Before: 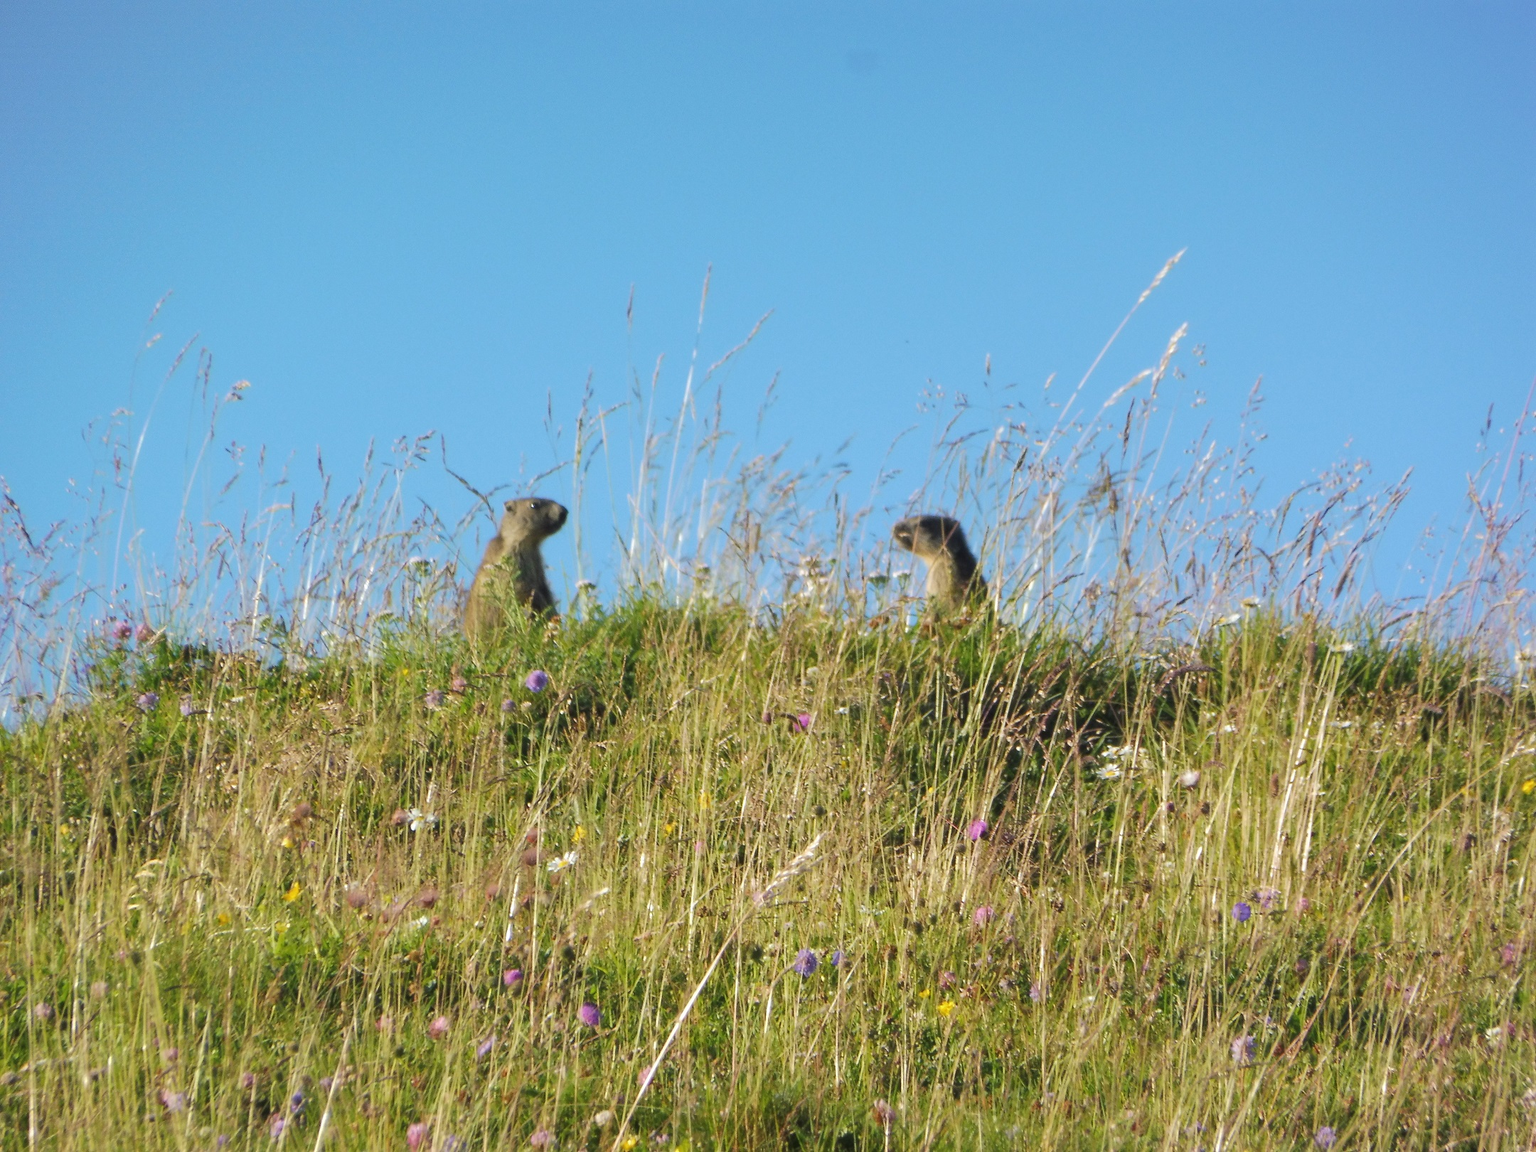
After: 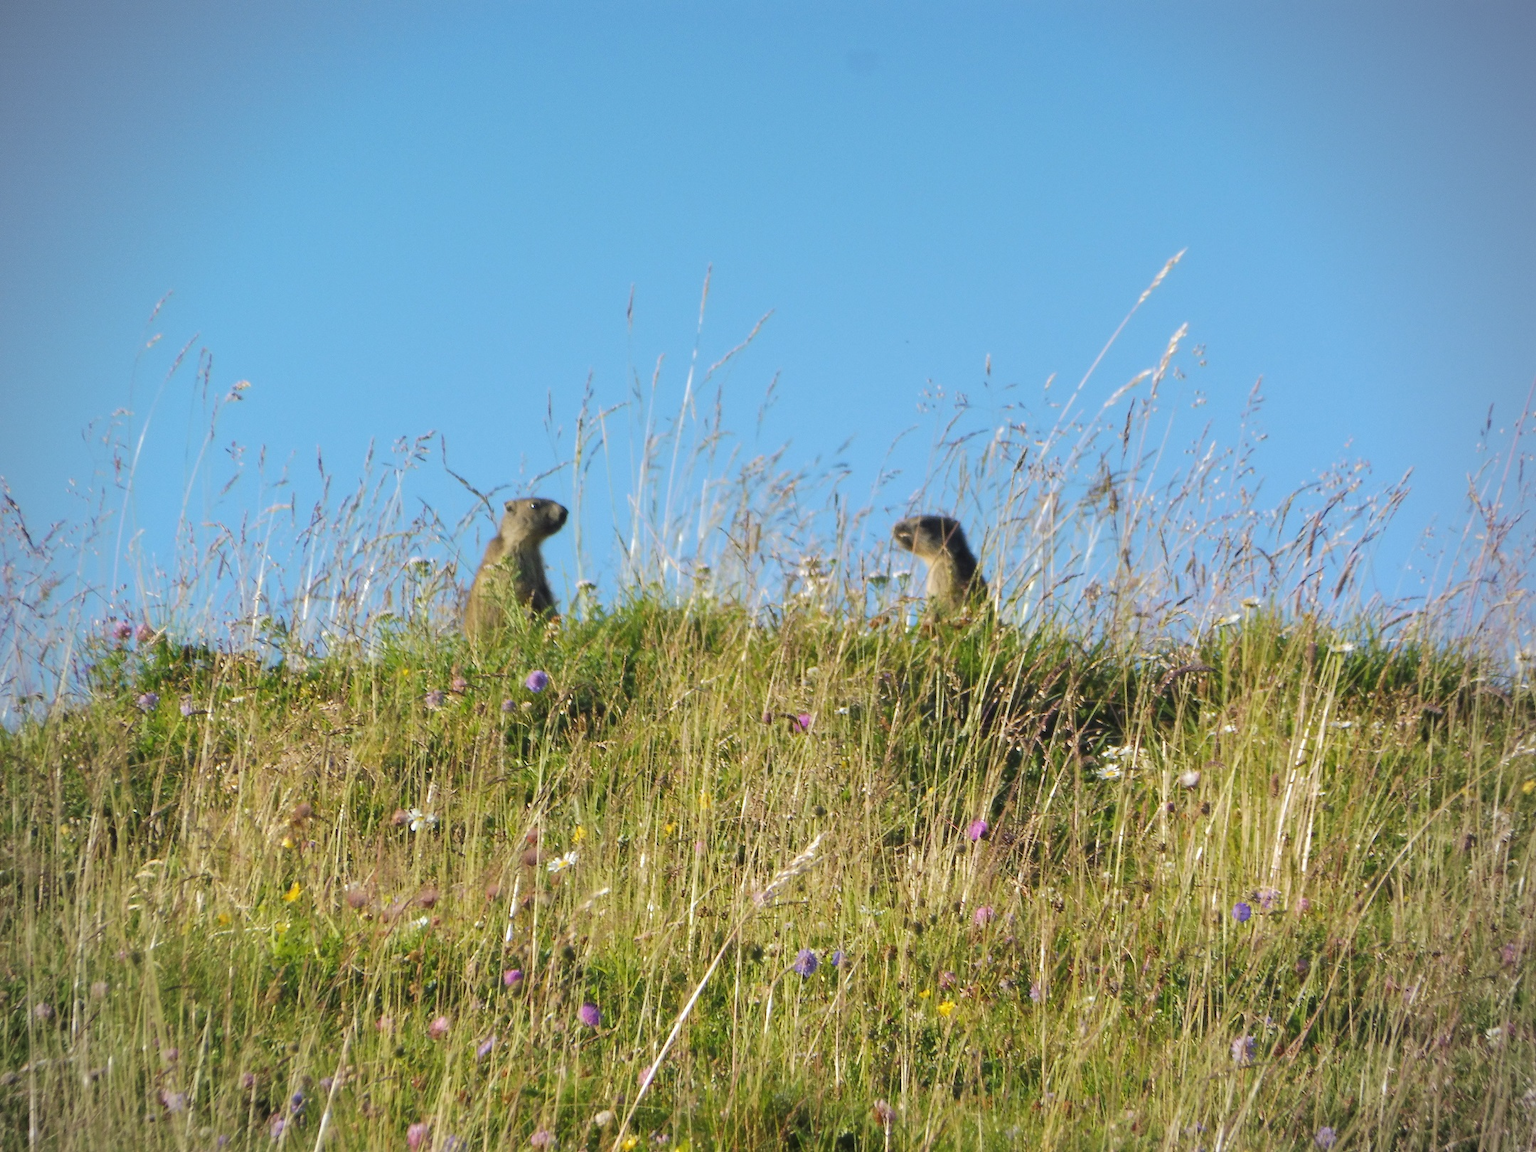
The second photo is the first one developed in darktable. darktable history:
vignetting: fall-off radius 60.92%
color contrast: green-magenta contrast 0.96
